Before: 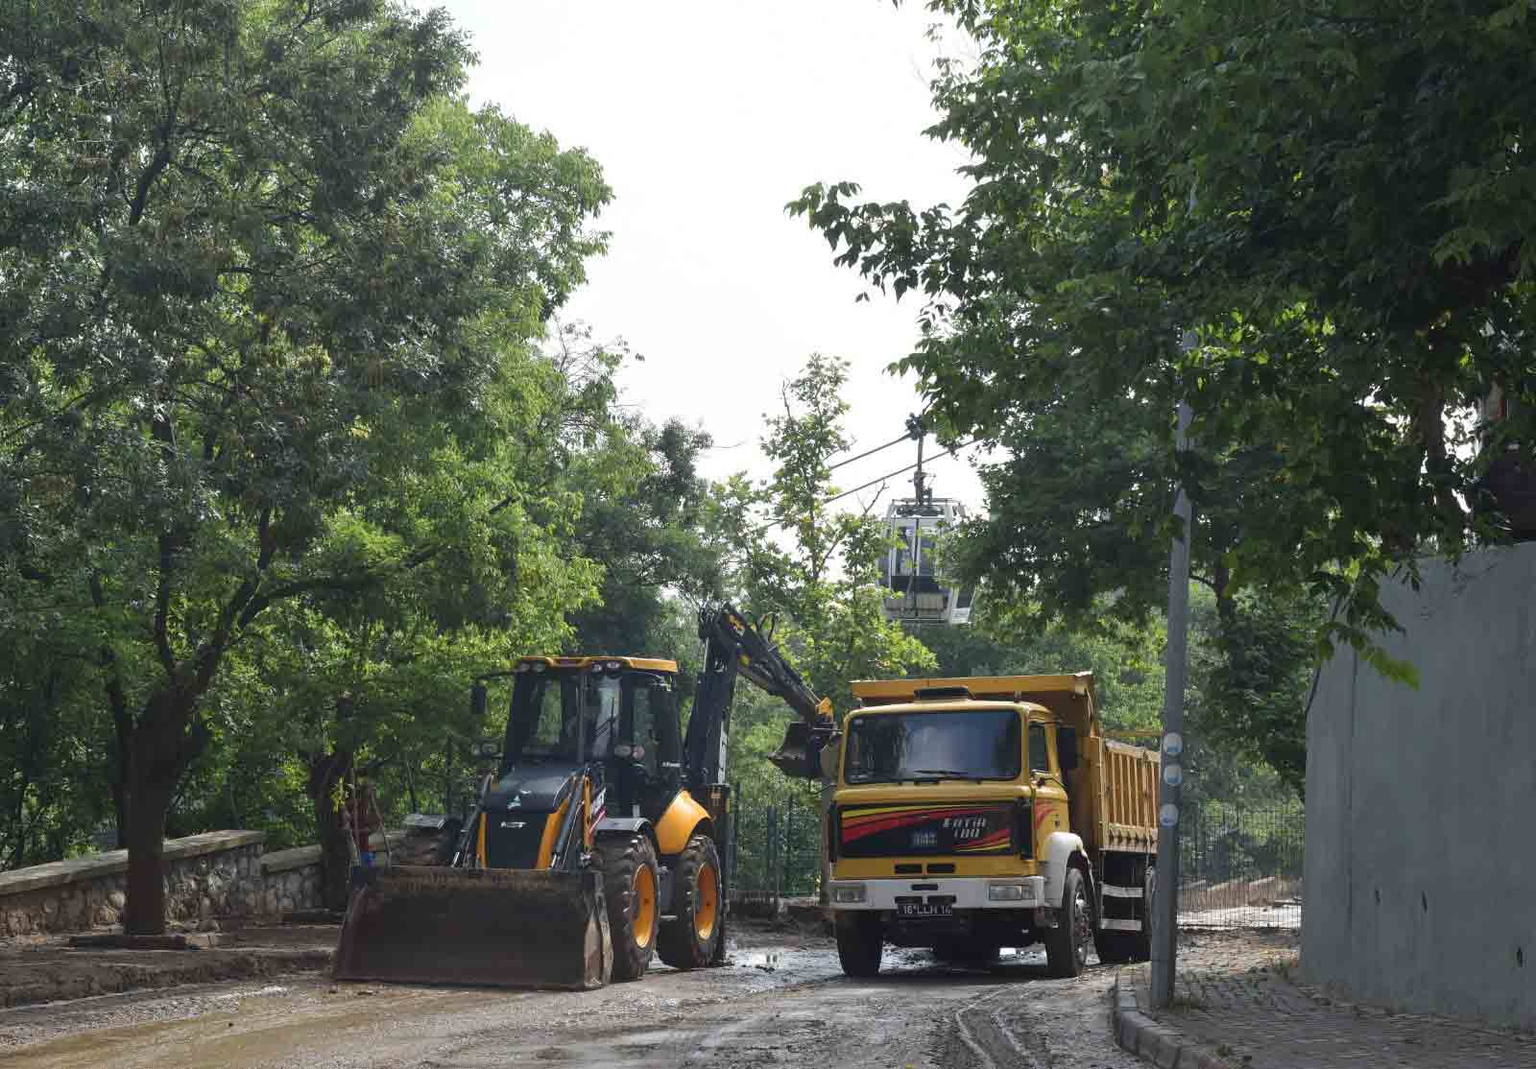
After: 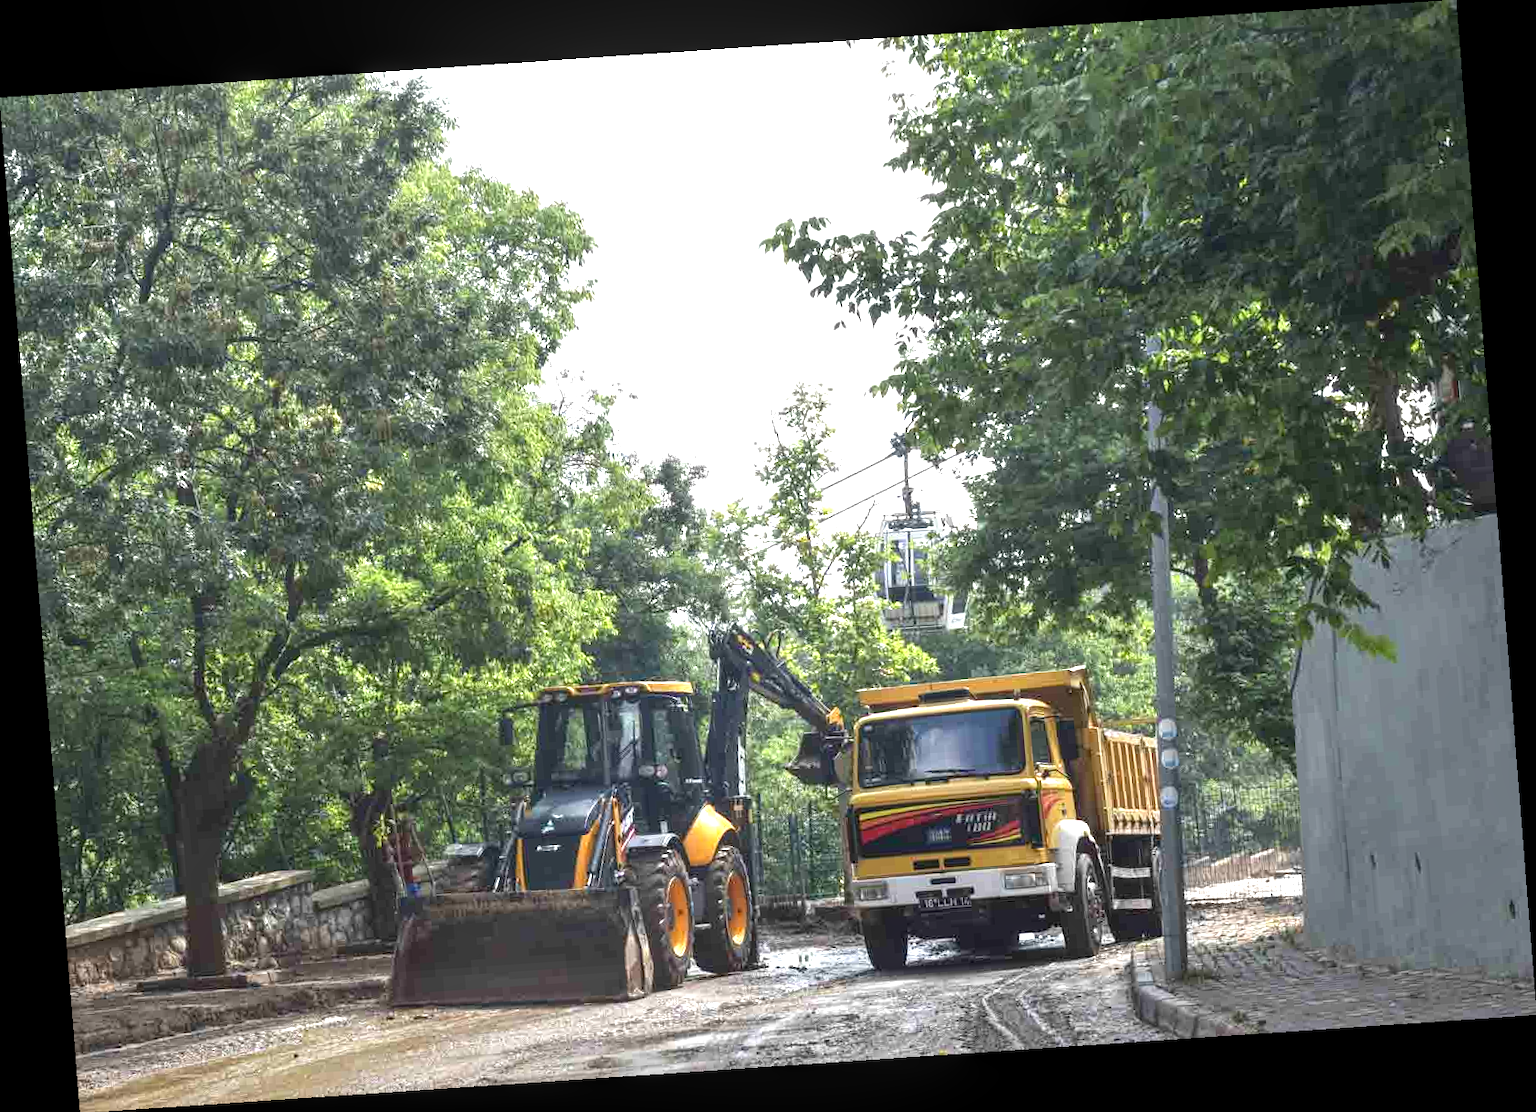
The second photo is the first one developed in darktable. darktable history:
local contrast: on, module defaults
rotate and perspective: rotation -4.2°, shear 0.006, automatic cropping off
exposure: black level correction 0.001, exposure 1.129 EV, compensate exposure bias true, compensate highlight preservation false
